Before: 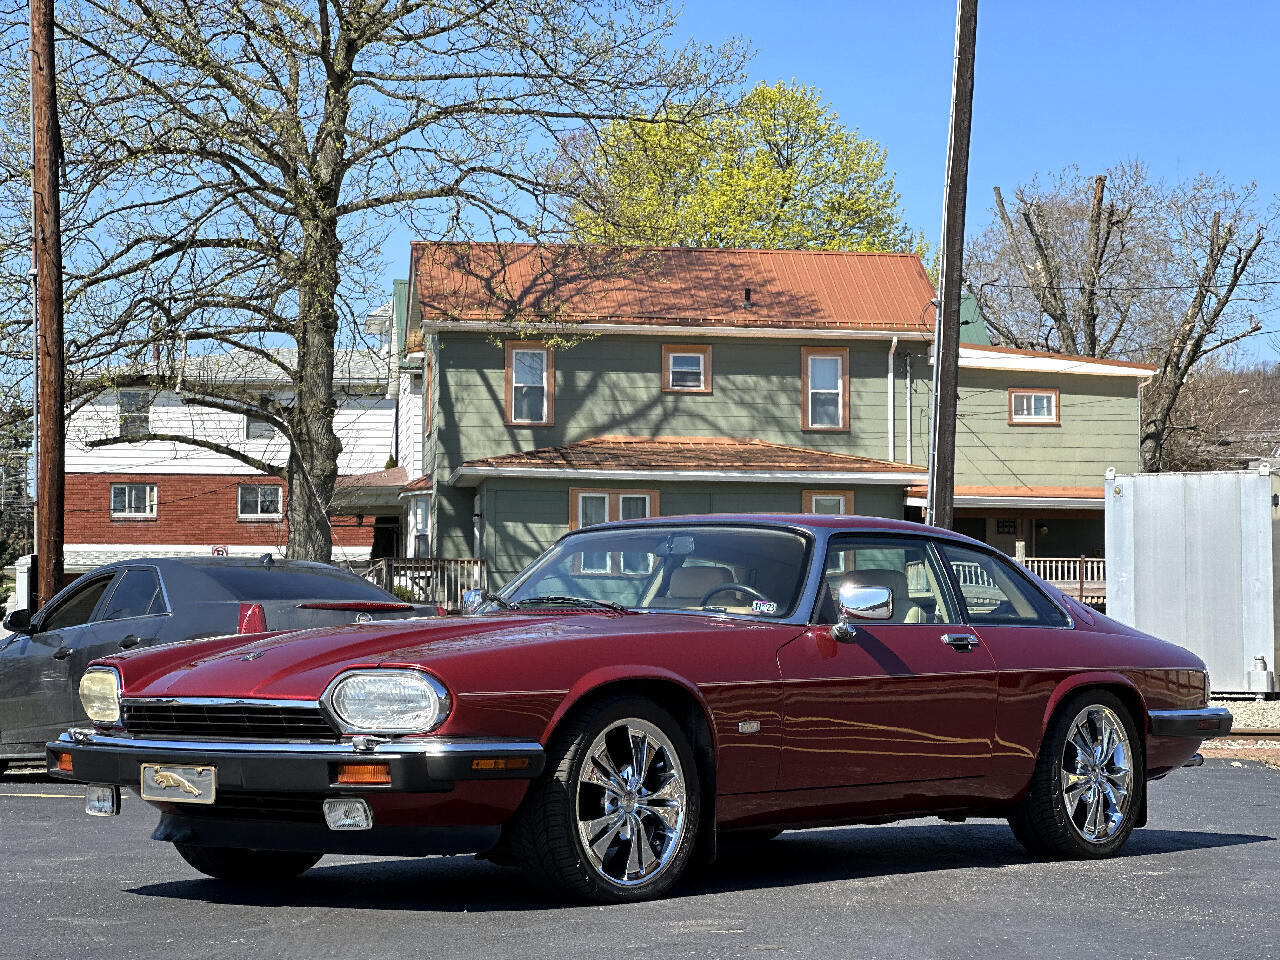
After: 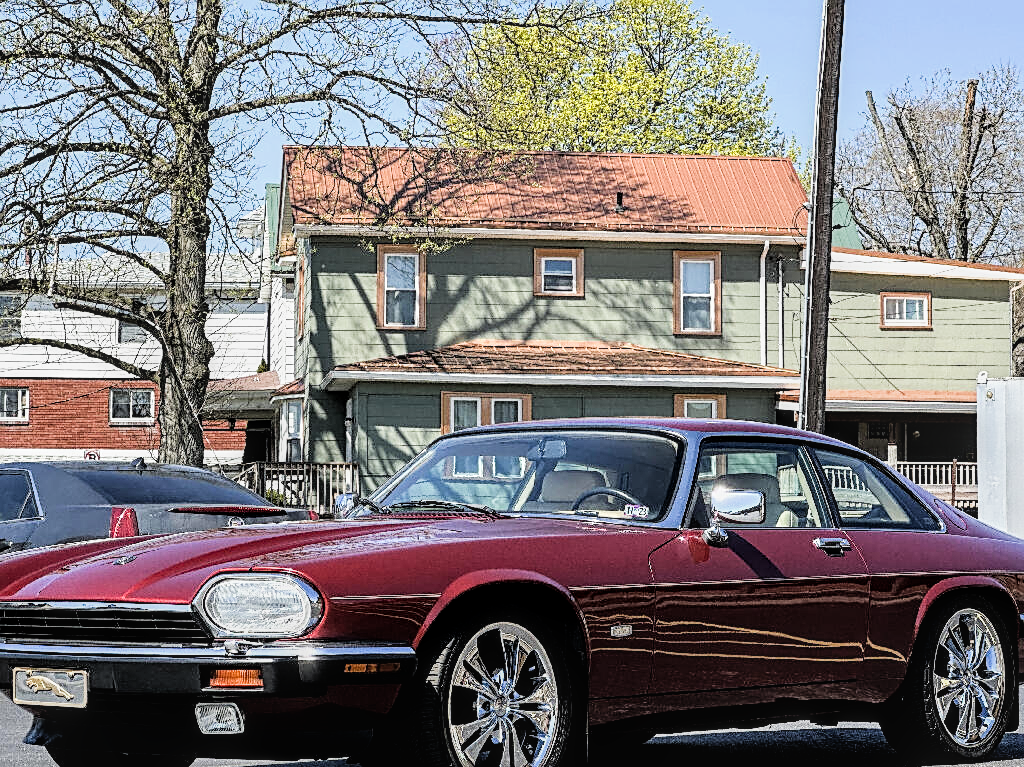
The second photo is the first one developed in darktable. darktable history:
filmic rgb: black relative exposure -5.06 EV, white relative exposure 3.97 EV, hardness 2.88, contrast 1.3, highlights saturation mix -31.26%
exposure: black level correction 0, exposure 0.701 EV, compensate highlight preservation false
crop and rotate: left 10.043%, top 10.035%, right 9.885%, bottom 10.055%
sharpen: on, module defaults
local contrast: on, module defaults
